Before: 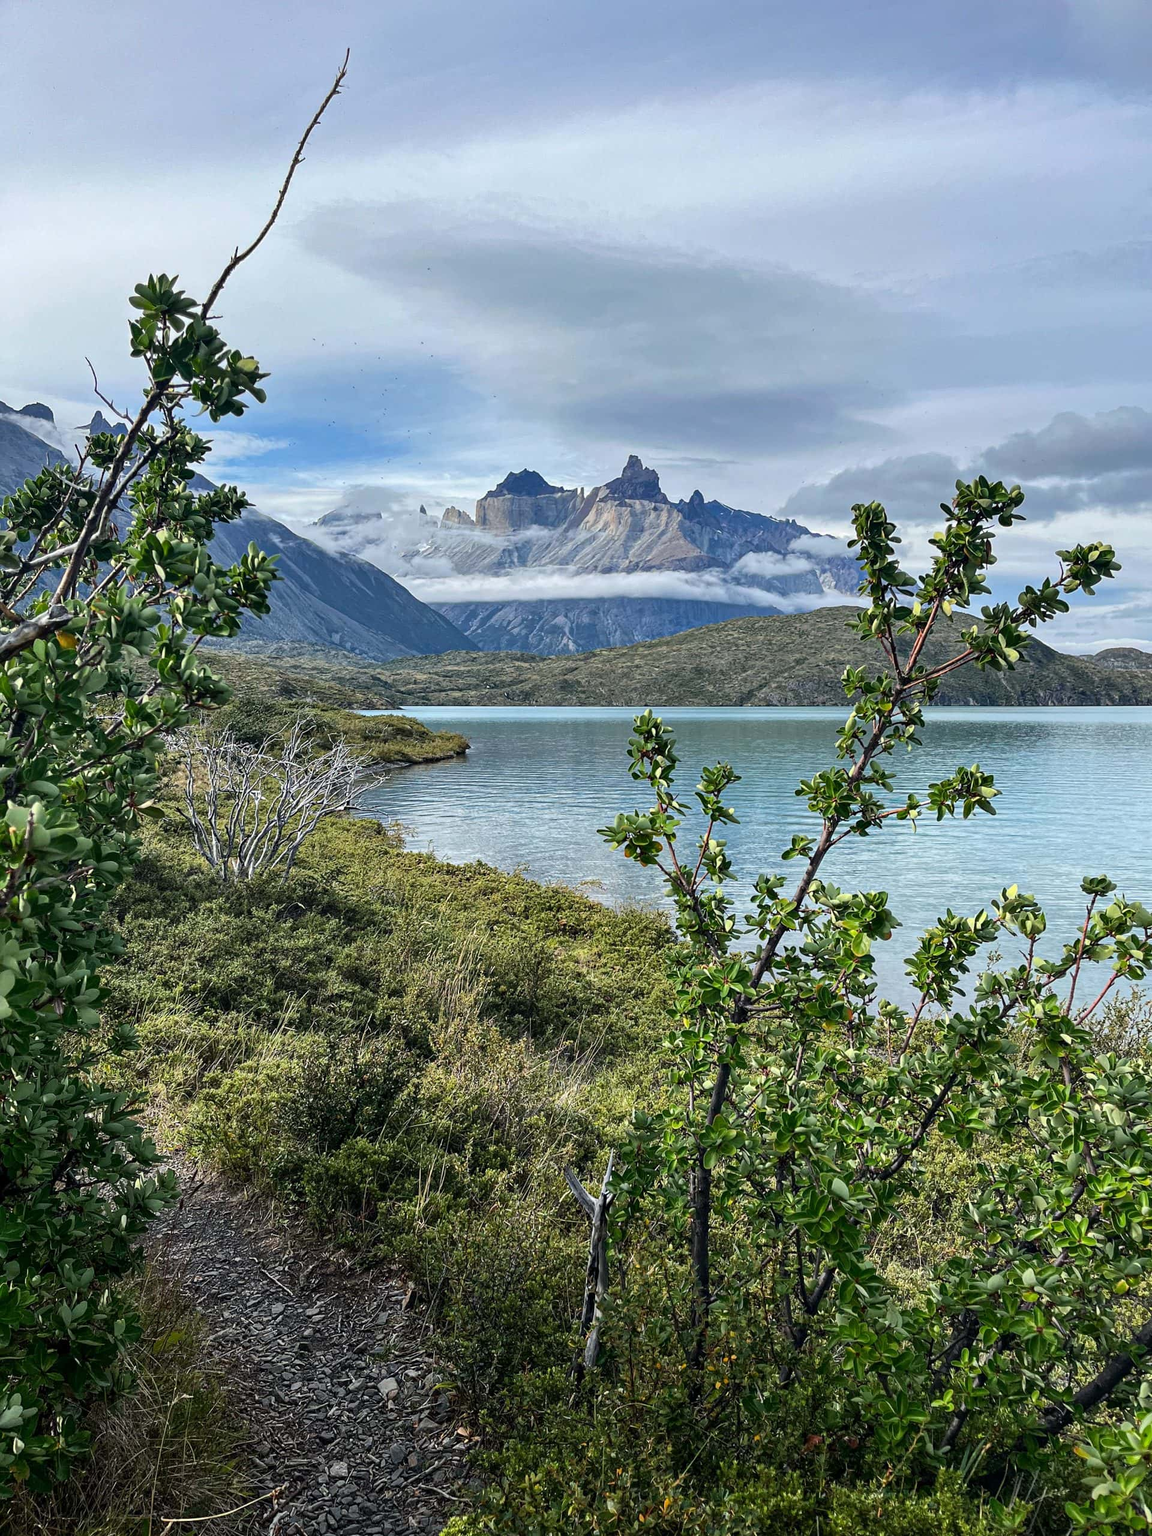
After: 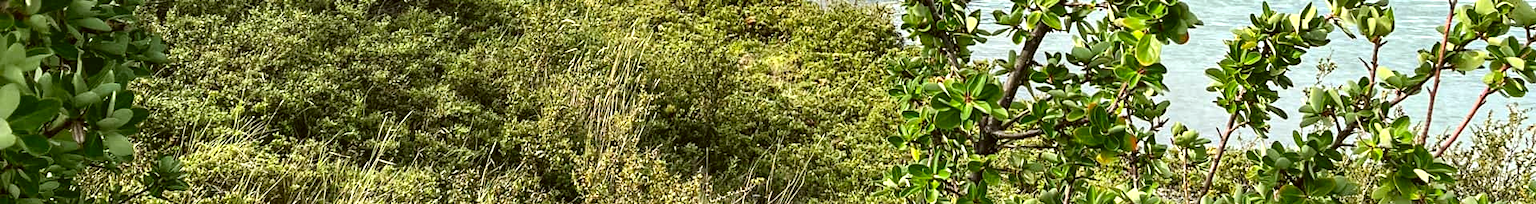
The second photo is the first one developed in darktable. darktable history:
color correction: highlights a* -1.43, highlights b* 10.12, shadows a* 0.395, shadows b* 19.35
crop and rotate: top 59.084%, bottom 30.916%
exposure: exposure 0.6 EV, compensate highlight preservation false
